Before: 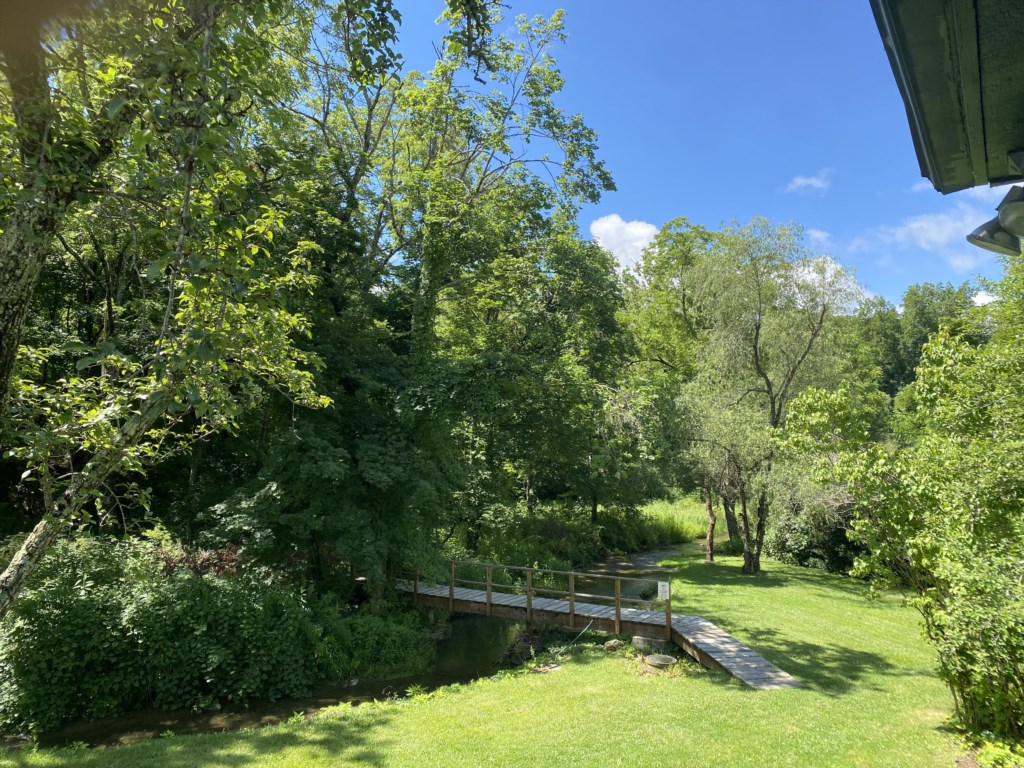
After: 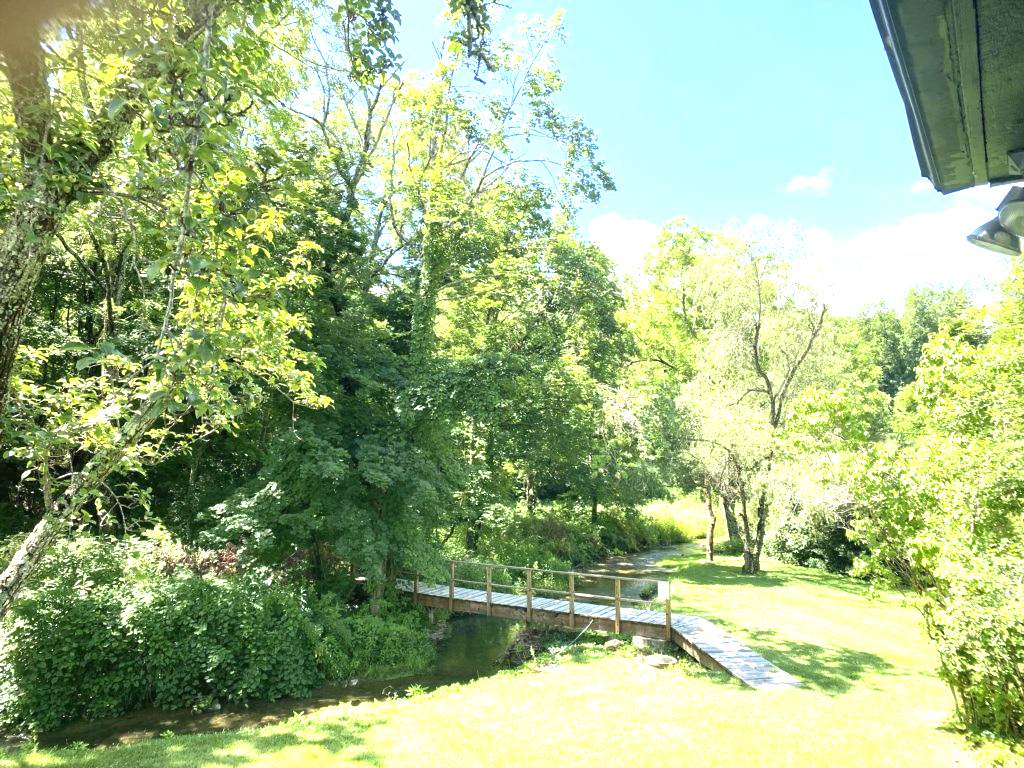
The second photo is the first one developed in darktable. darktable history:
vignetting: brightness -0.304, saturation -0.045
exposure: black level correction 0, exposure 1.991 EV, compensate exposure bias true, compensate highlight preservation false
